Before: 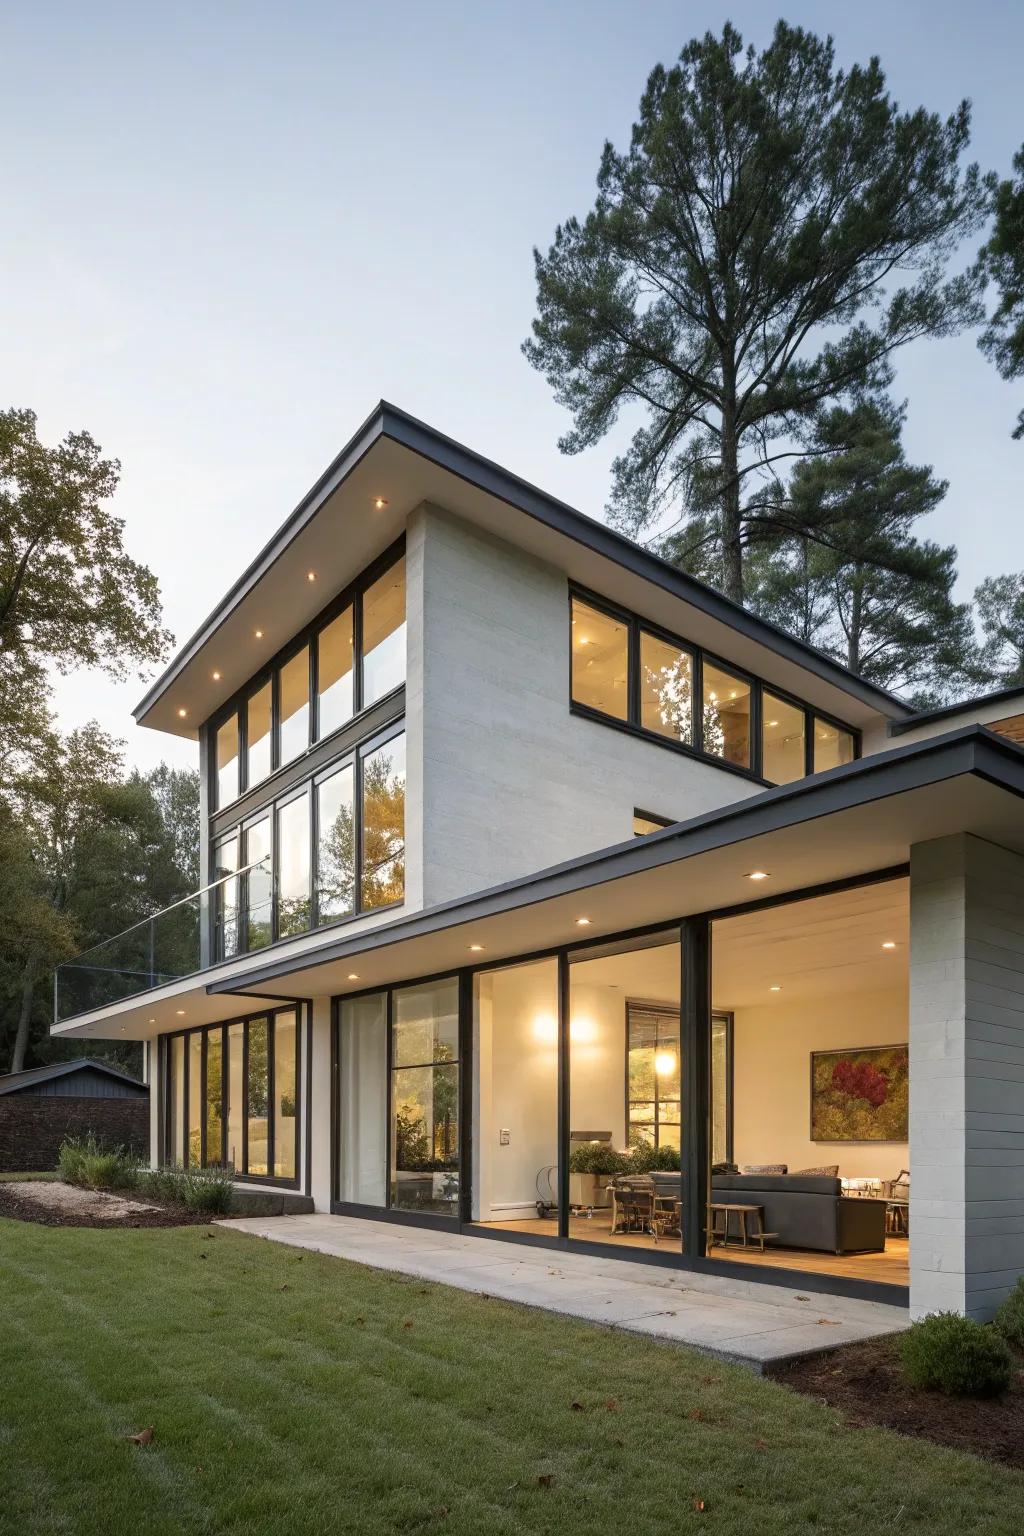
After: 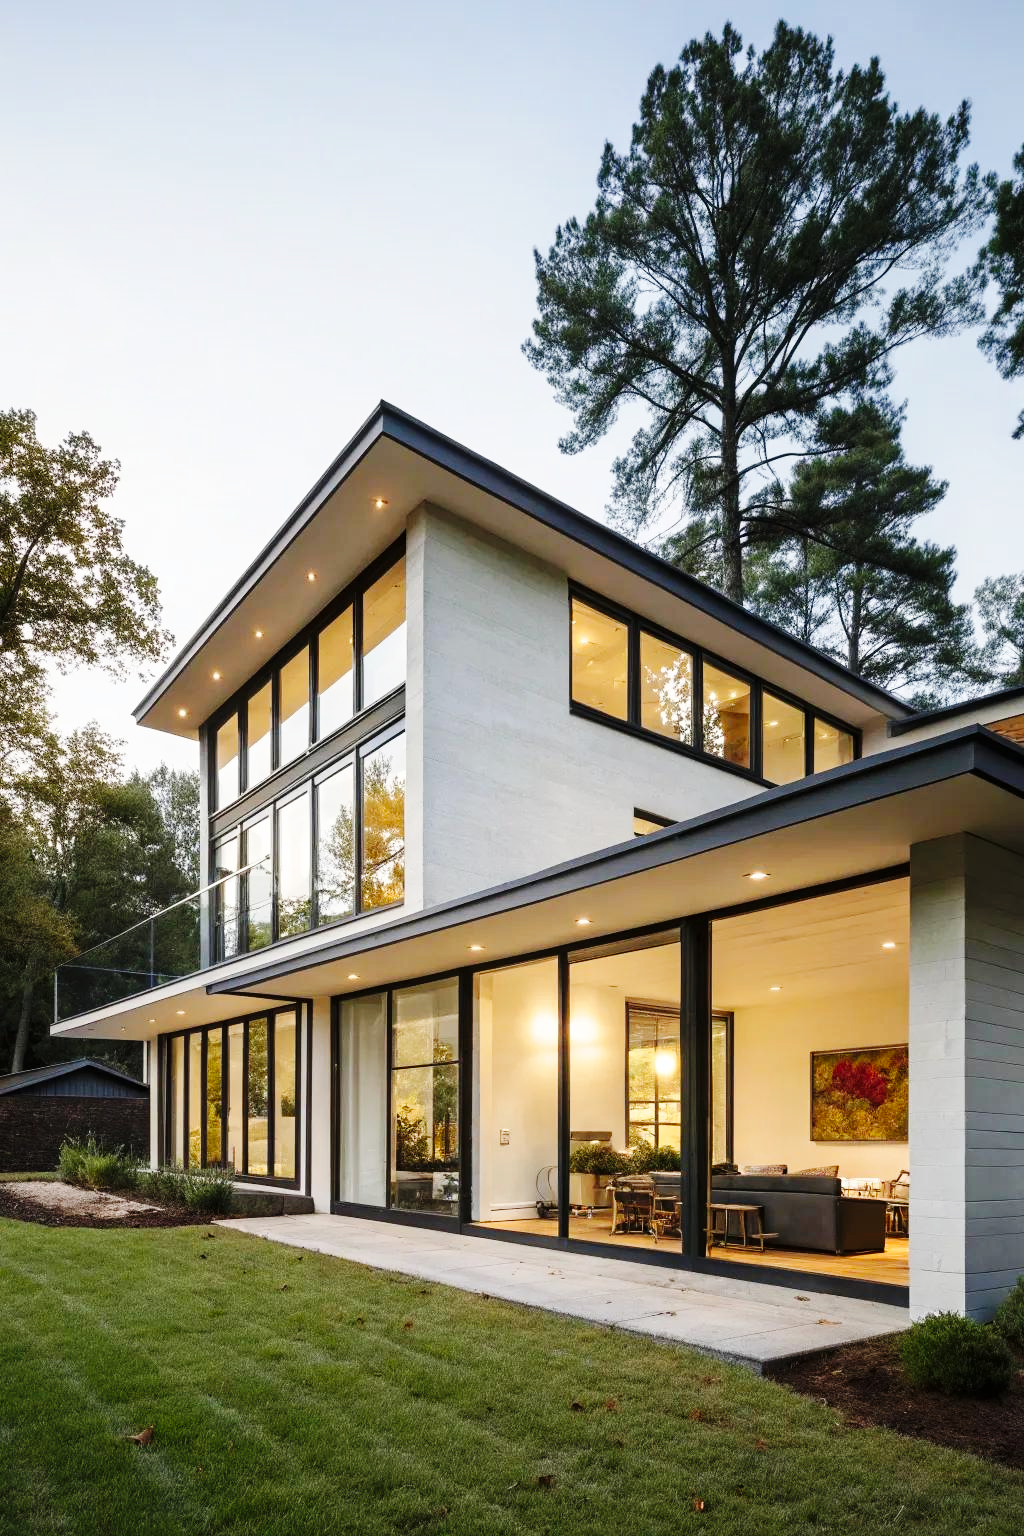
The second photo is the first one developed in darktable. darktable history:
base curve: curves: ch0 [(0, 0) (0.036, 0.025) (0.121, 0.166) (0.206, 0.329) (0.605, 0.79) (1, 1)], exposure shift 0.01, preserve colors none
